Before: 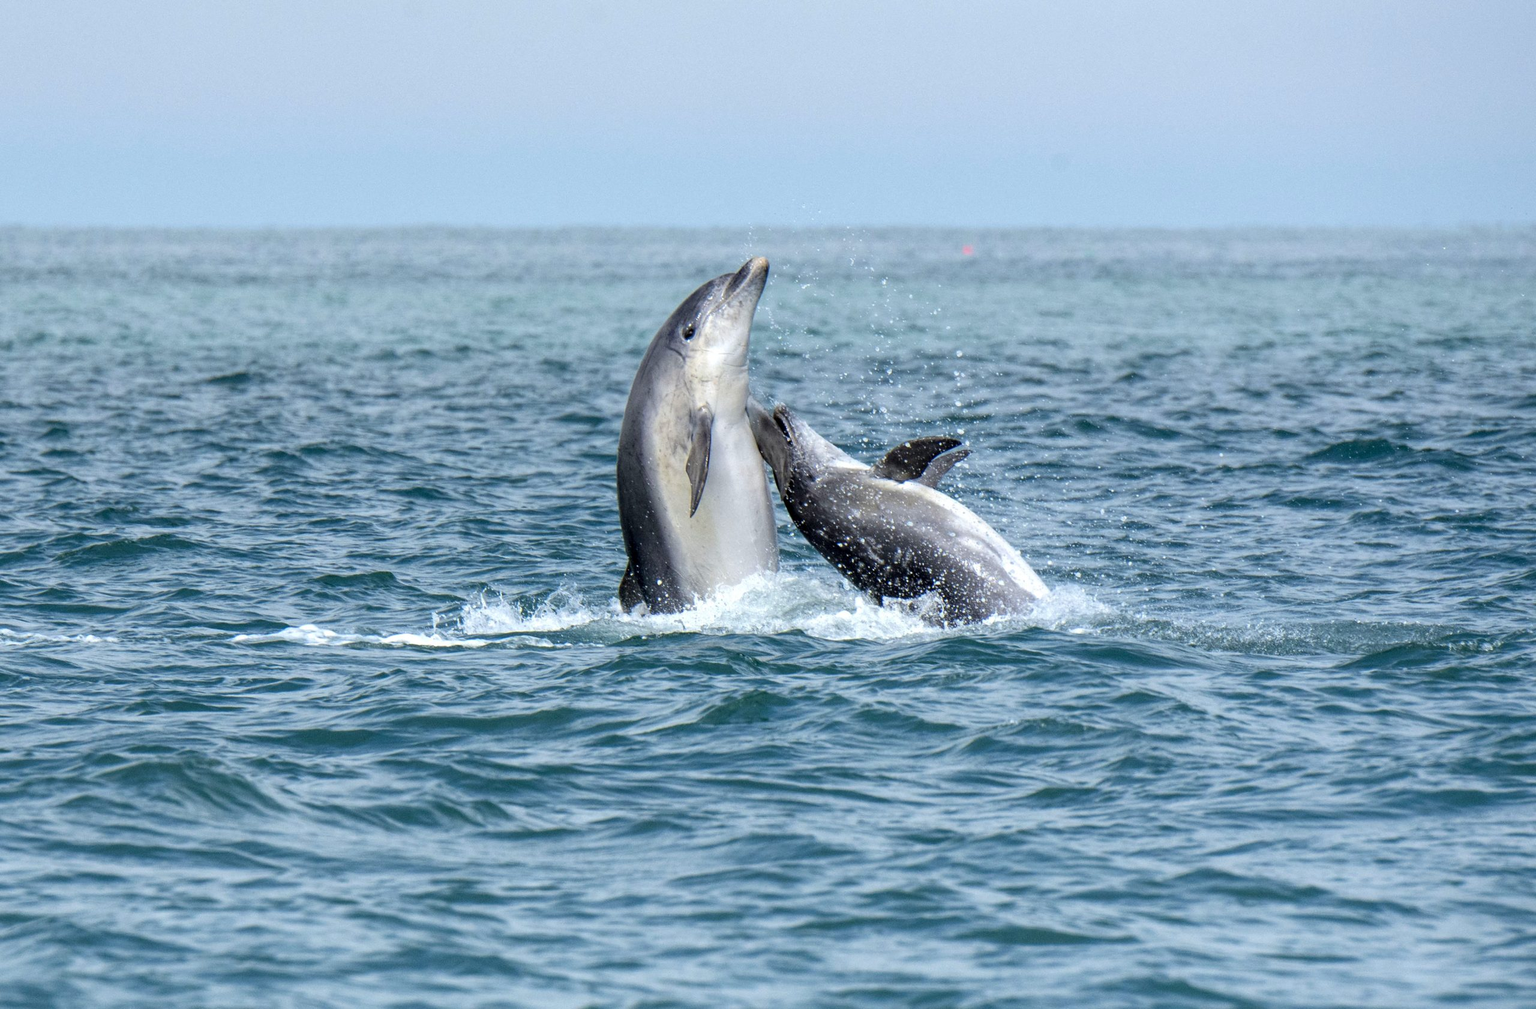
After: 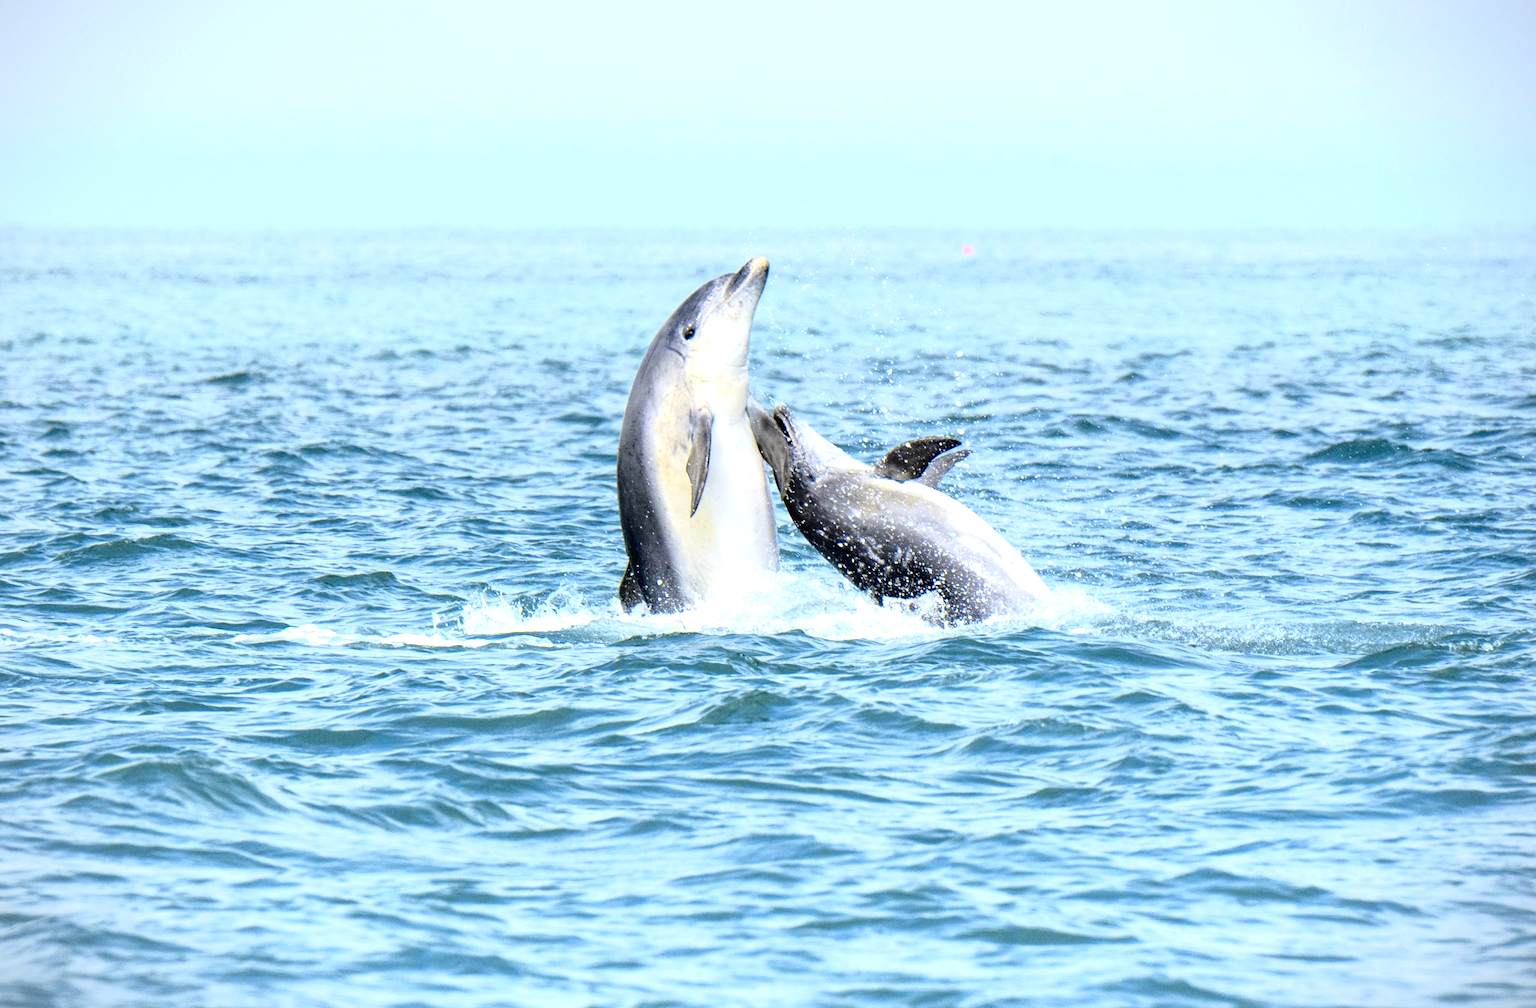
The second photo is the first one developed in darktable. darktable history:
exposure: black level correction 0.001, exposure 0.956 EV, compensate exposure bias true, compensate highlight preservation false
tone curve: curves: ch0 [(0, 0.021) (0.049, 0.044) (0.152, 0.14) (0.328, 0.377) (0.473, 0.543) (0.641, 0.705) (0.85, 0.894) (1, 0.969)]; ch1 [(0, 0) (0.302, 0.331) (0.427, 0.433) (0.472, 0.47) (0.502, 0.503) (0.527, 0.524) (0.564, 0.591) (0.602, 0.632) (0.677, 0.701) (0.859, 0.885) (1, 1)]; ch2 [(0, 0) (0.33, 0.301) (0.447, 0.44) (0.487, 0.496) (0.502, 0.516) (0.535, 0.563) (0.565, 0.6) (0.618, 0.629) (1, 1)], color space Lab, independent channels, preserve colors none
vignetting: fall-off start 85%, fall-off radius 79.58%, width/height ratio 1.212, dithering 8-bit output
